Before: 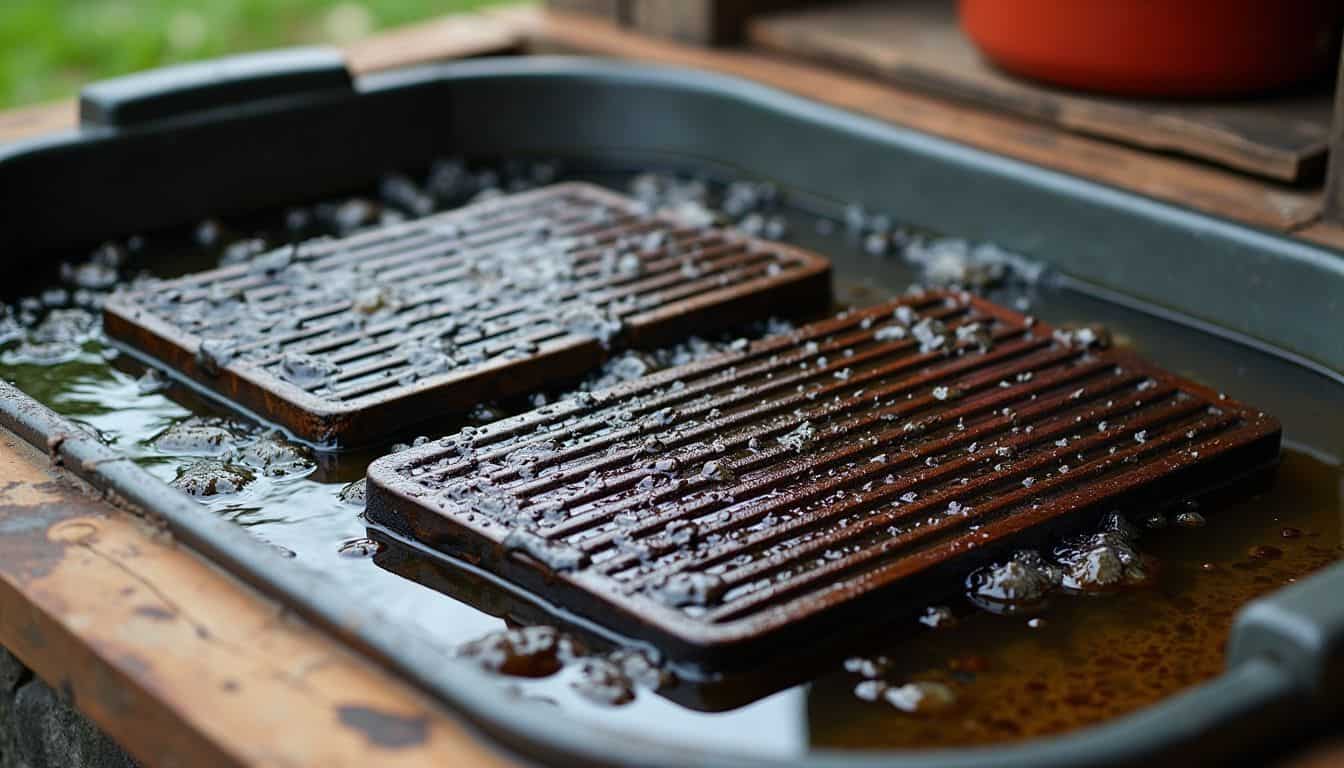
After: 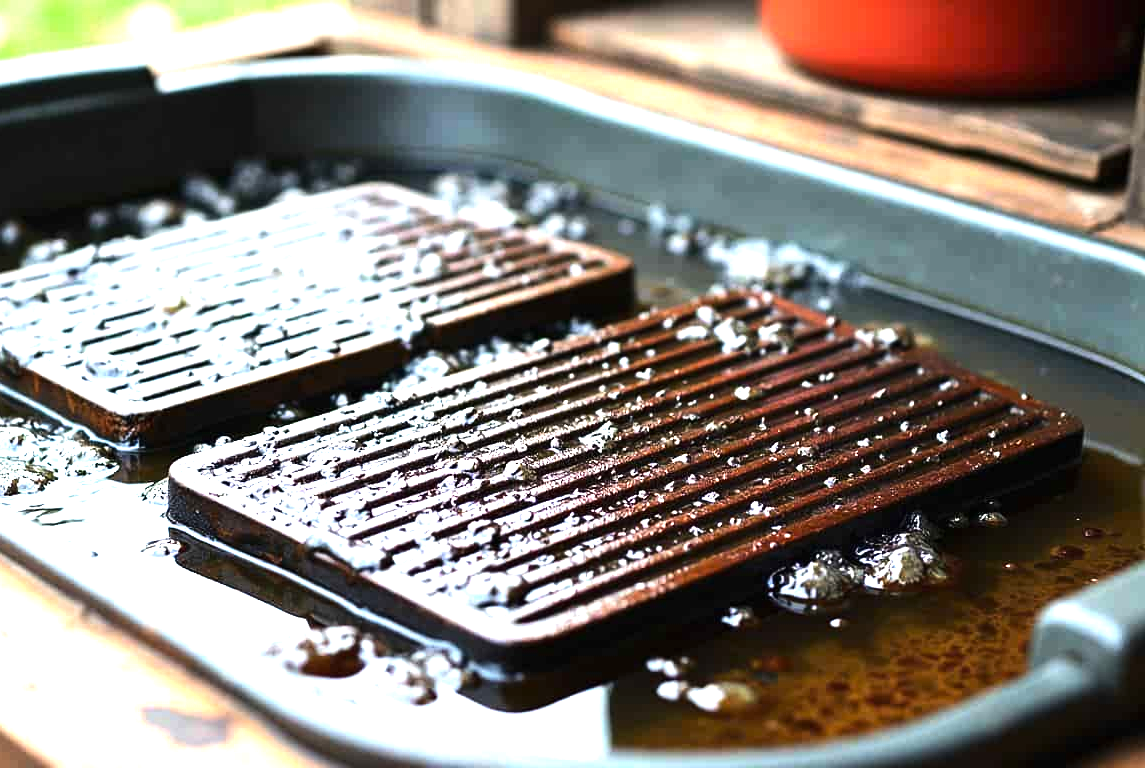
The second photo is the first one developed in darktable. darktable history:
tone equalizer: -8 EV -0.777 EV, -7 EV -0.698 EV, -6 EV -0.621 EV, -5 EV -0.369 EV, -3 EV 0.383 EV, -2 EV 0.6 EV, -1 EV 0.687 EV, +0 EV 0.747 EV, edges refinement/feathering 500, mask exposure compensation -1.57 EV, preserve details no
crop and rotate: left 14.737%
exposure: black level correction 0, exposure 1.457 EV, compensate highlight preservation false
